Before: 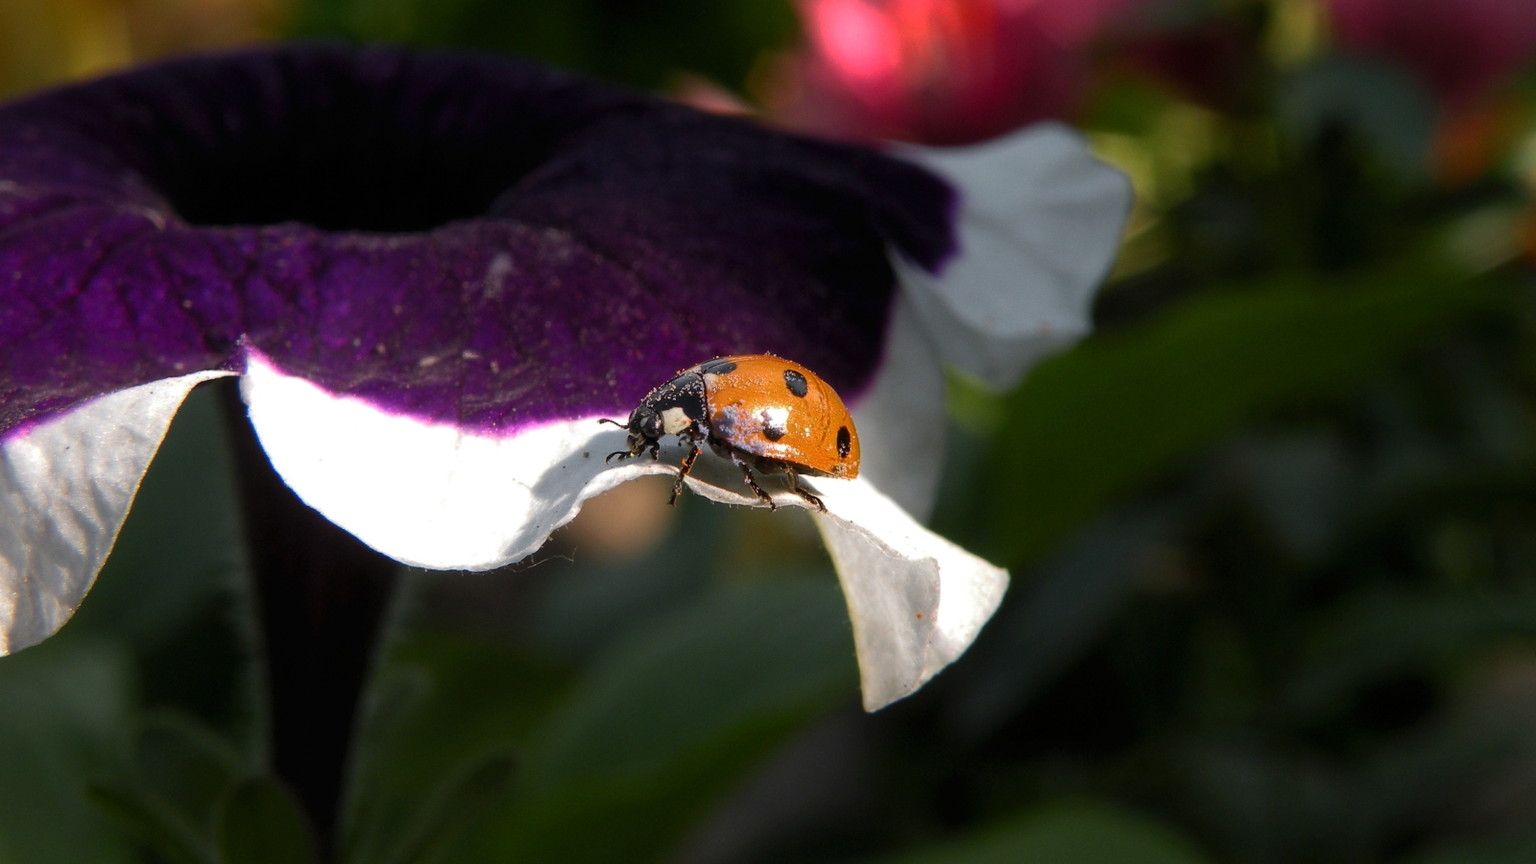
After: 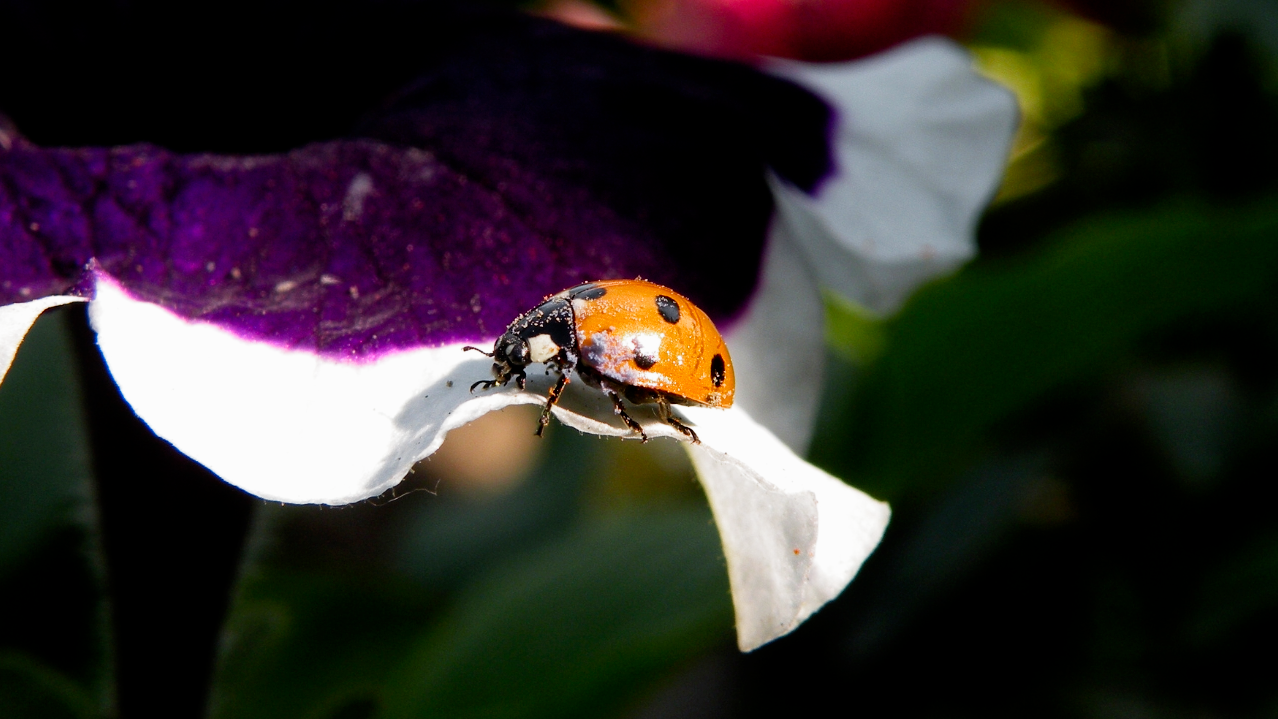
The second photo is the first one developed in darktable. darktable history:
filmic rgb: middle gray luminance 12.74%, black relative exposure -10.13 EV, white relative exposure 3.47 EV, threshold 6 EV, target black luminance 0%, hardness 5.74, latitude 44.69%, contrast 1.221, highlights saturation mix 5%, shadows ↔ highlights balance 26.78%, add noise in highlights 0, preserve chrominance no, color science v3 (2019), use custom middle-gray values true, iterations of high-quality reconstruction 0, contrast in highlights soft, enable highlight reconstruction true
crop and rotate: left 10.071%, top 10.071%, right 10.02%, bottom 10.02%
